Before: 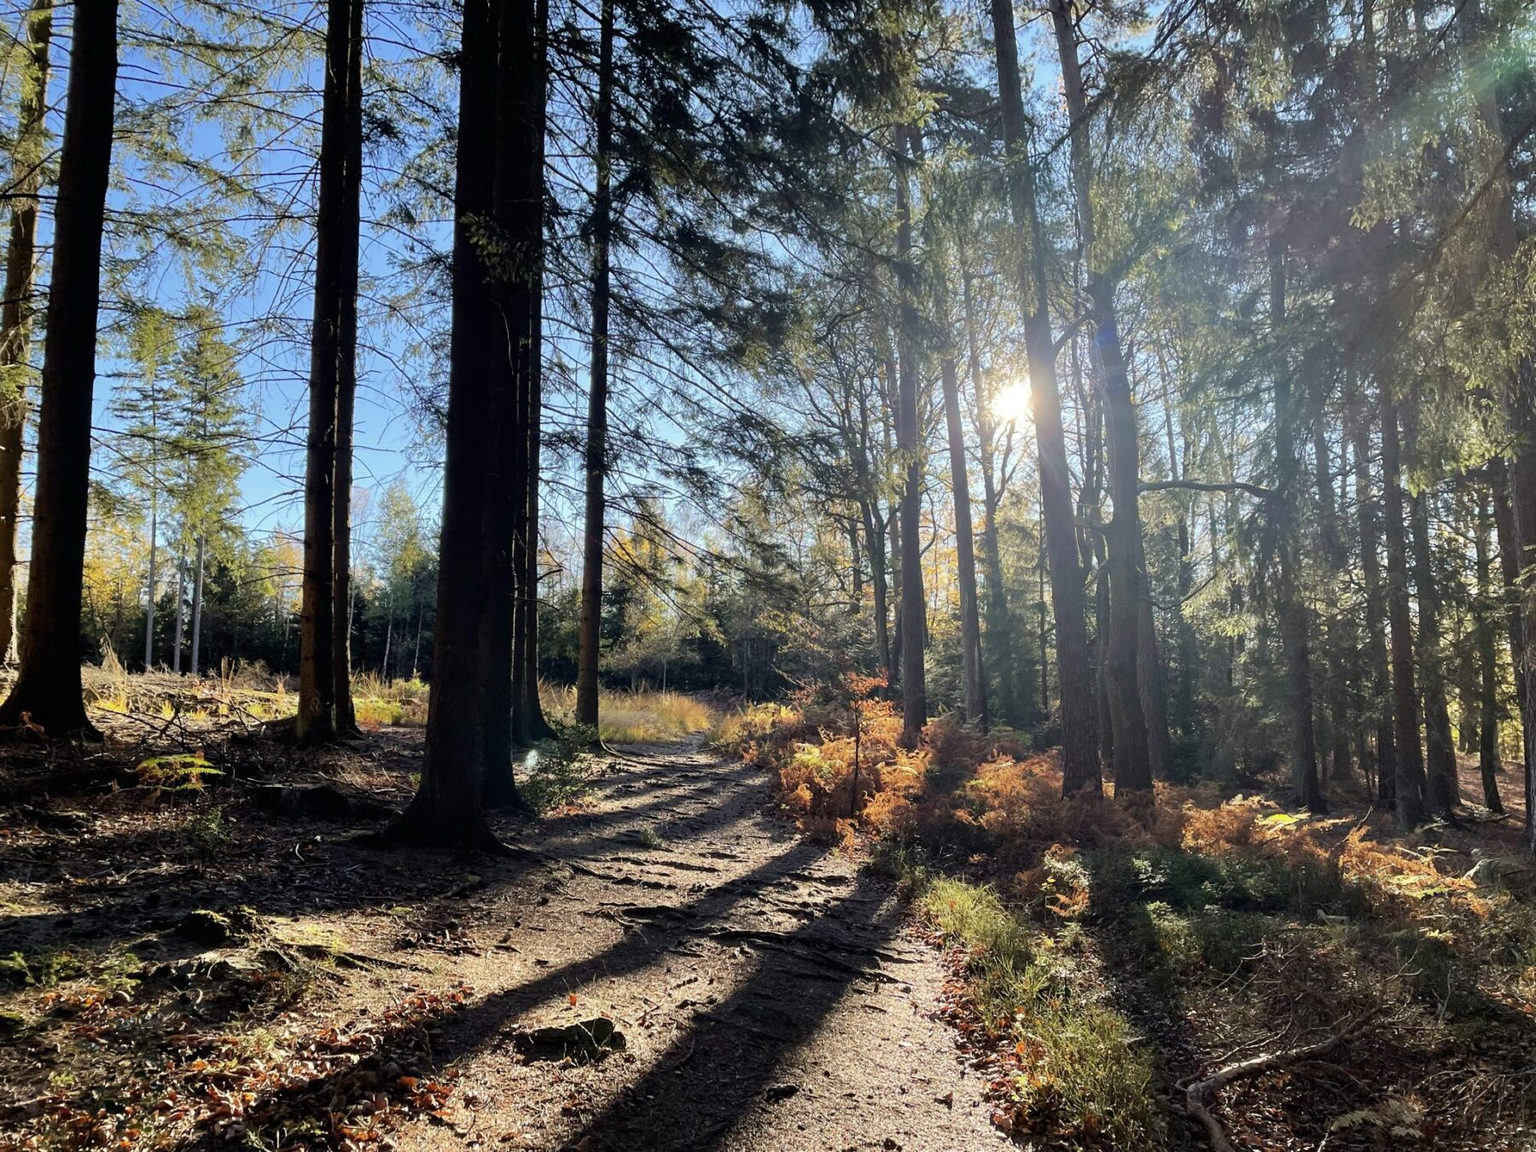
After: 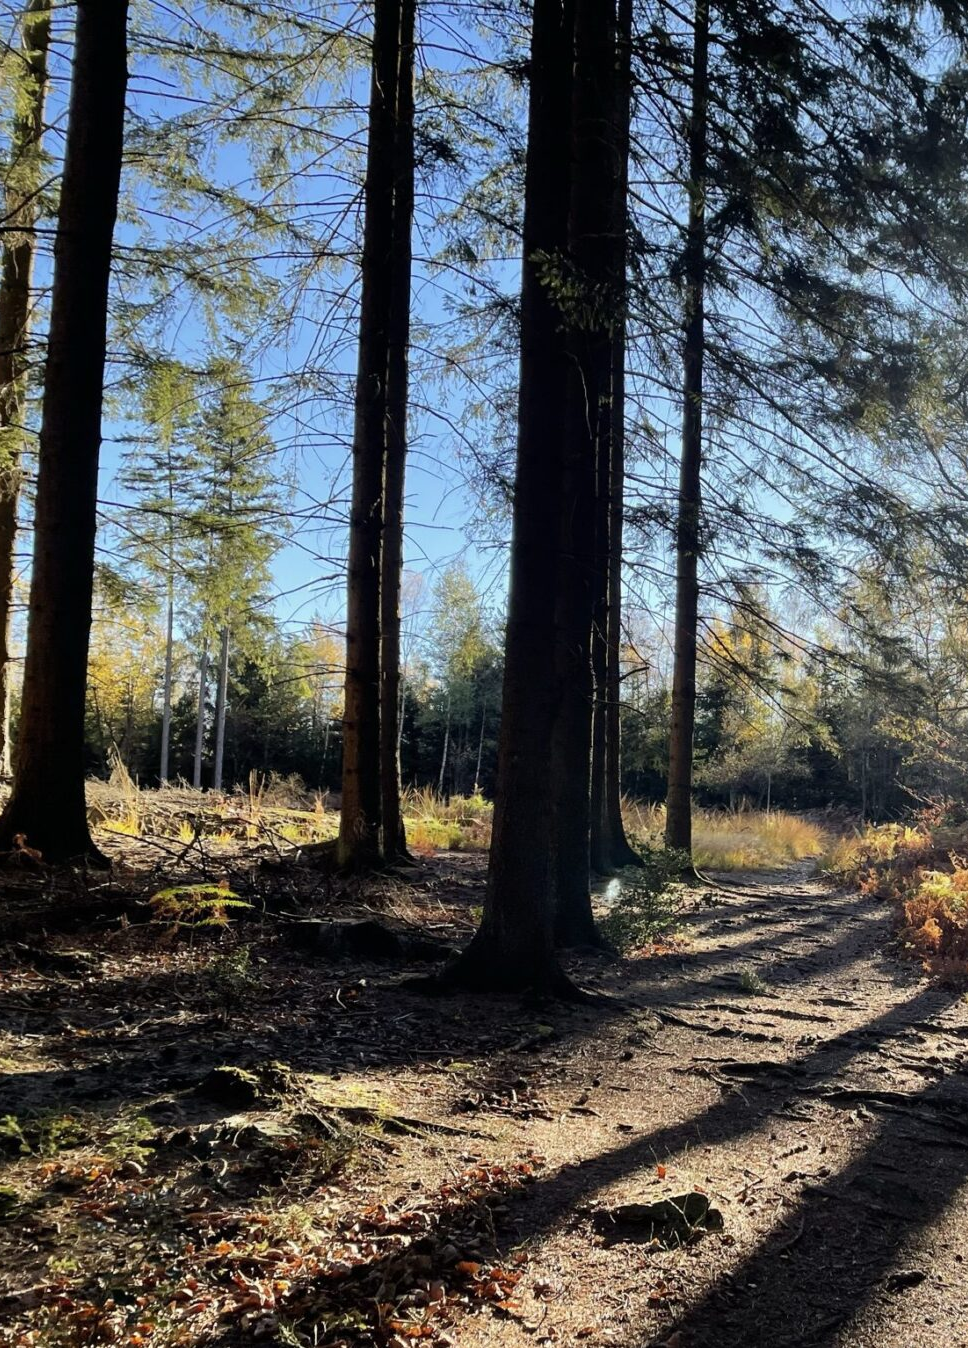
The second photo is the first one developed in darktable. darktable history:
crop: left 0.587%, right 45.588%, bottom 0.086%
white balance: emerald 1
